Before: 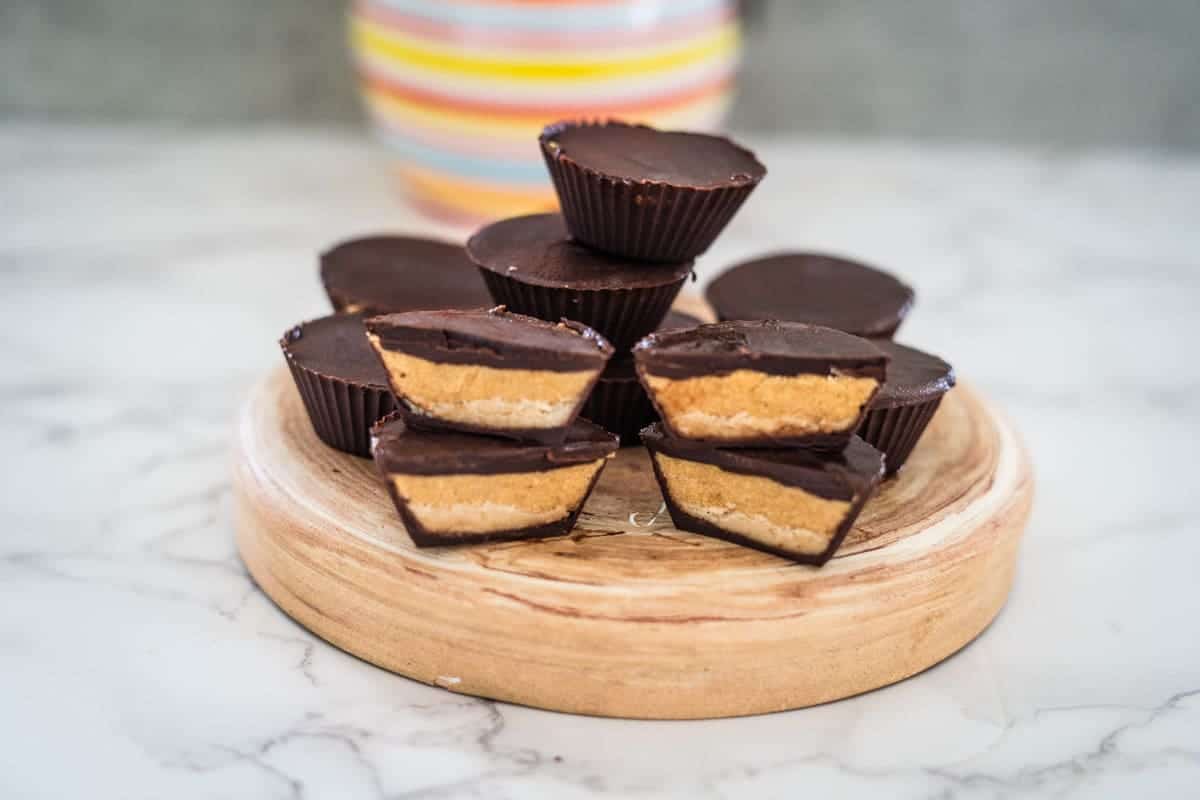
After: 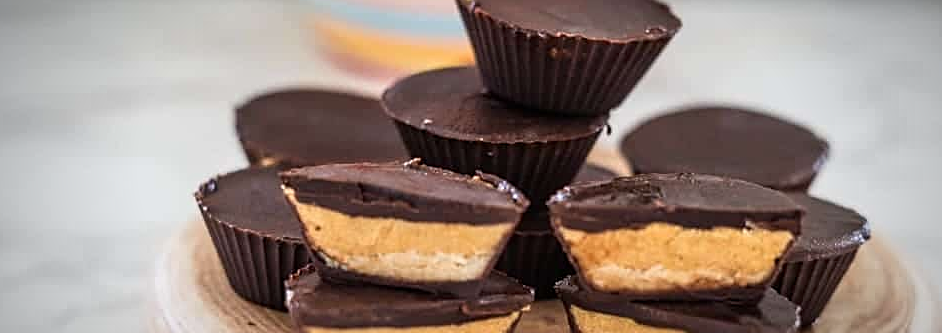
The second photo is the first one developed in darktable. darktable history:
sharpen: on, module defaults
crop: left 7.159%, top 18.484%, right 14.277%, bottom 39.854%
vignetting: fall-off start 70.55%, width/height ratio 1.333
